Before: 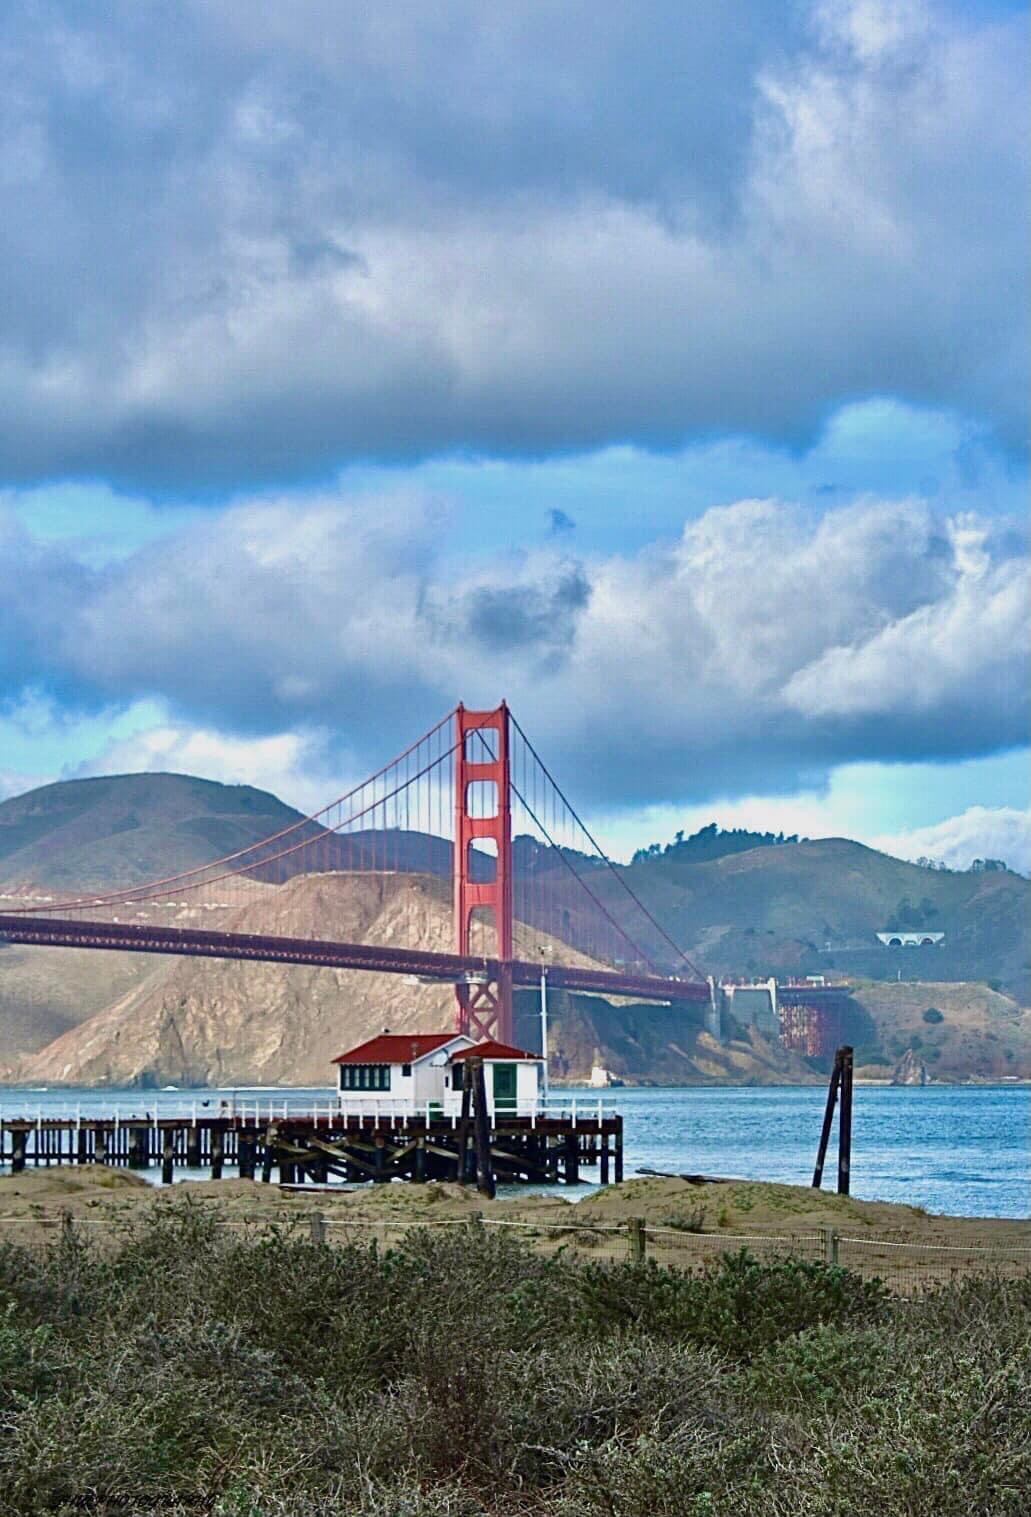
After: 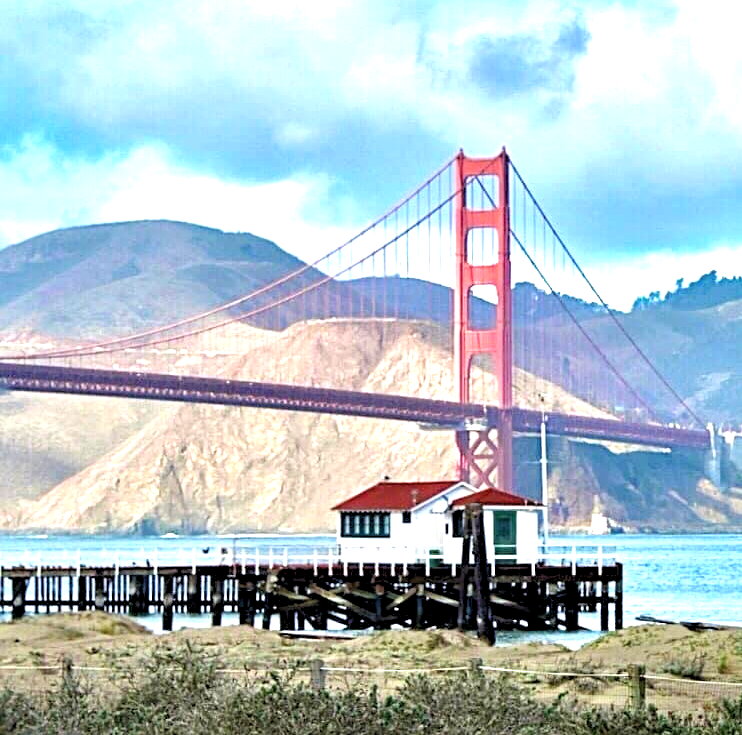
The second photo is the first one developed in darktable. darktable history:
exposure: black level correction 0, exposure 1.015 EV, compensate exposure bias true, compensate highlight preservation false
rgb levels: levels [[0.013, 0.434, 0.89], [0, 0.5, 1], [0, 0.5, 1]]
crop: top 36.498%, right 27.964%, bottom 14.995%
